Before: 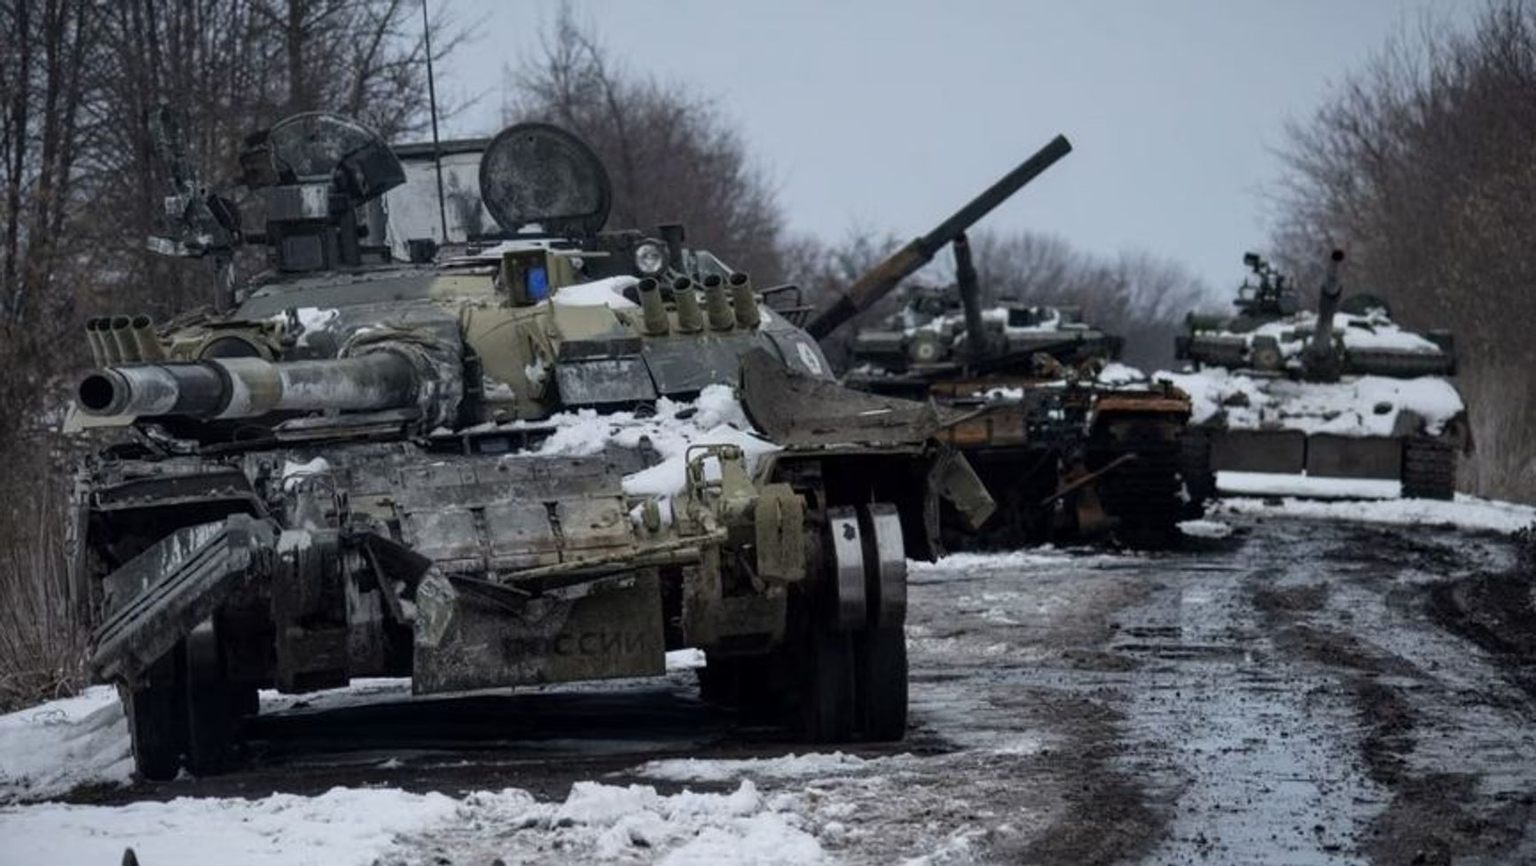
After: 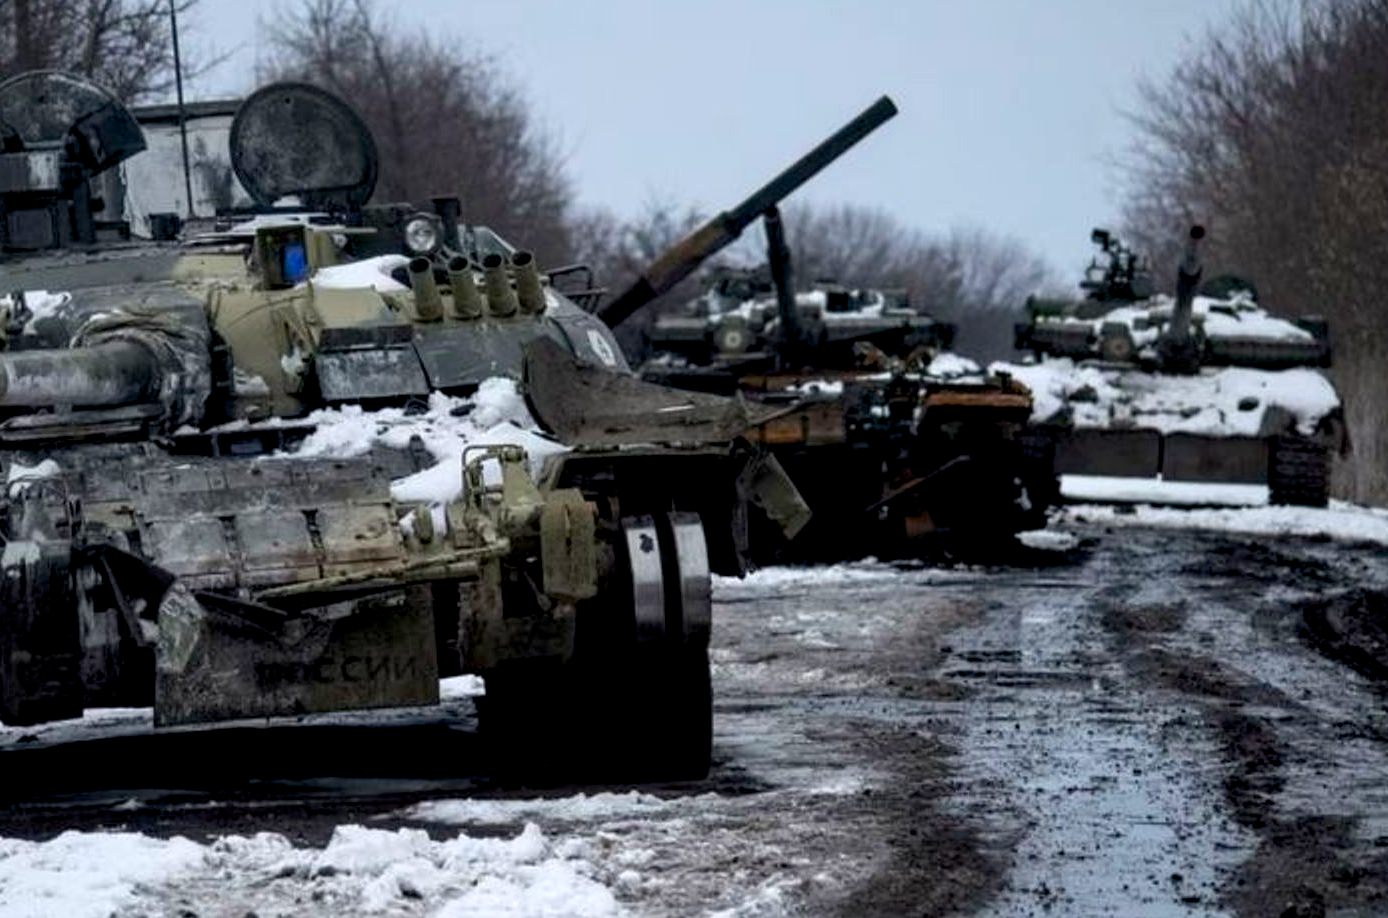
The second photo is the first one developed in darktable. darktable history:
tone equalizer: -8 EV 0.072 EV, smoothing diameter 24.88%, edges refinement/feathering 5.96, preserve details guided filter
crop and rotate: left 17.995%, top 5.913%, right 1.831%
color balance rgb: global offset › luminance -0.893%, perceptual saturation grading › global saturation 25.133%, perceptual brilliance grading › highlights 10.35%, perceptual brilliance grading › mid-tones 5.182%
